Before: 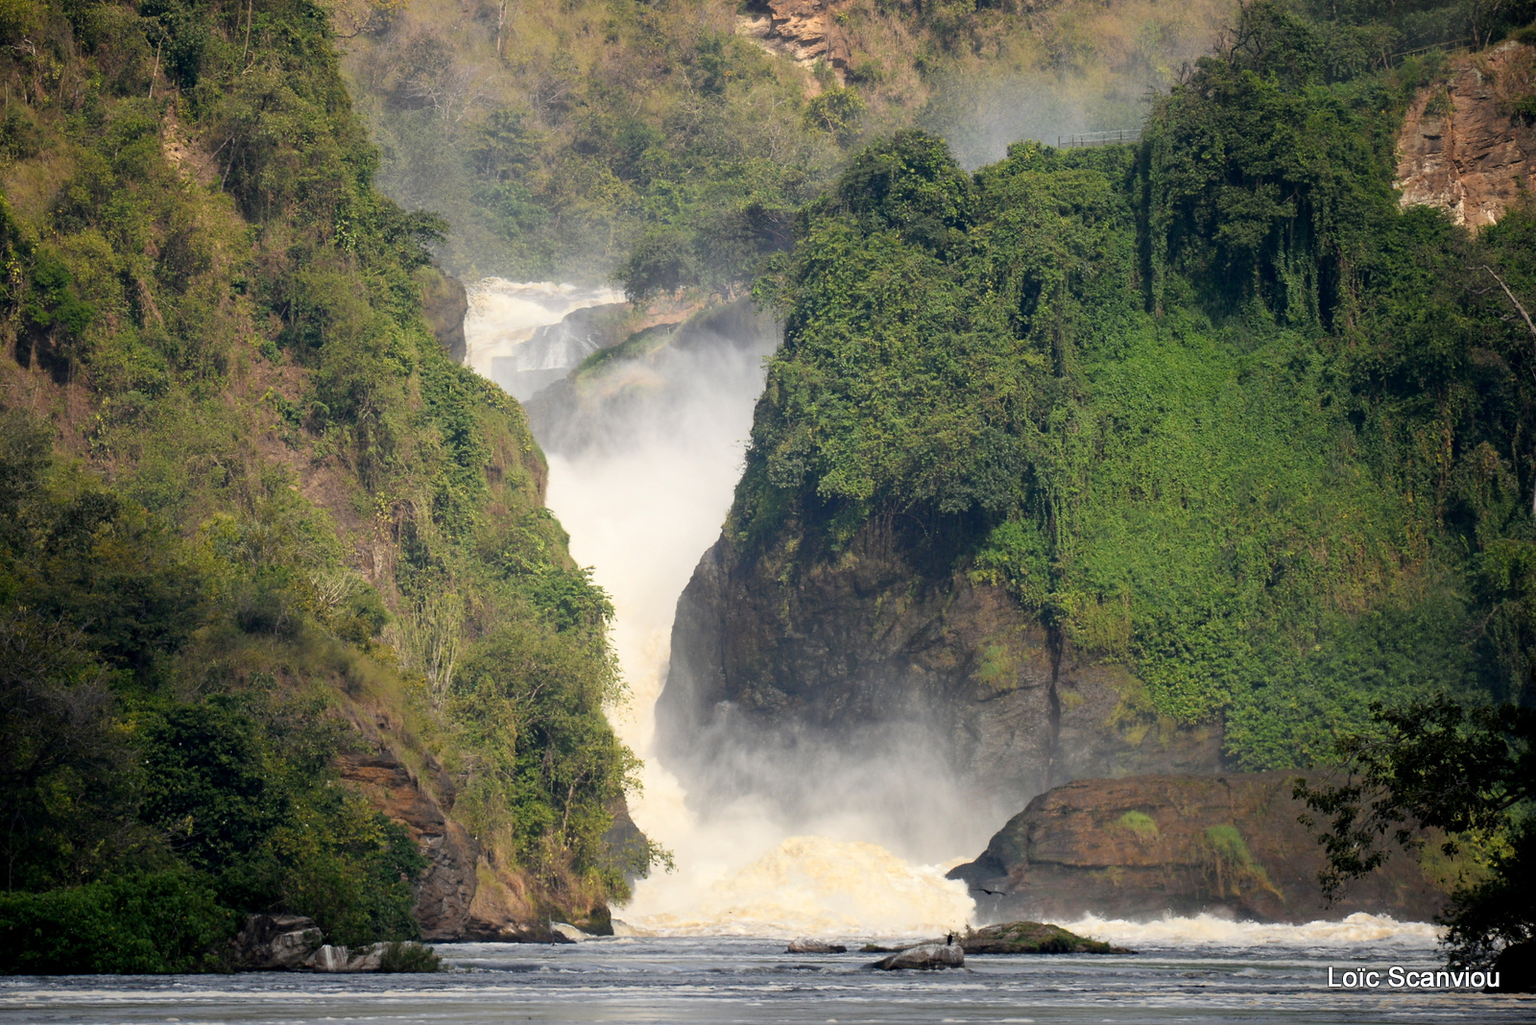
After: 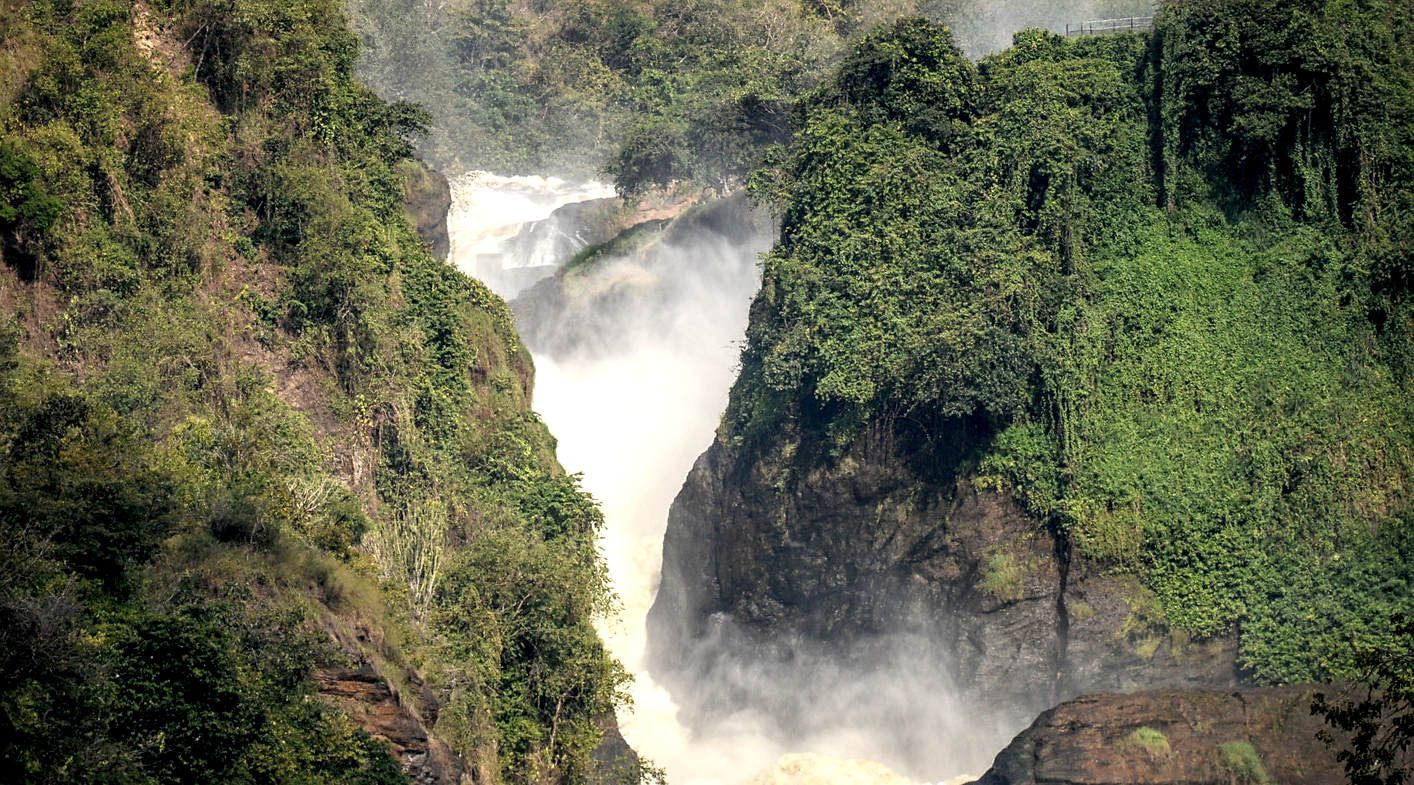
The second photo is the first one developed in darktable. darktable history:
sharpen: radius 1.85, amount 0.401, threshold 1.668
crop and rotate: left 2.29%, top 11.081%, right 9.287%, bottom 15.377%
local contrast: highlights 21%, shadows 70%, detail 170%
